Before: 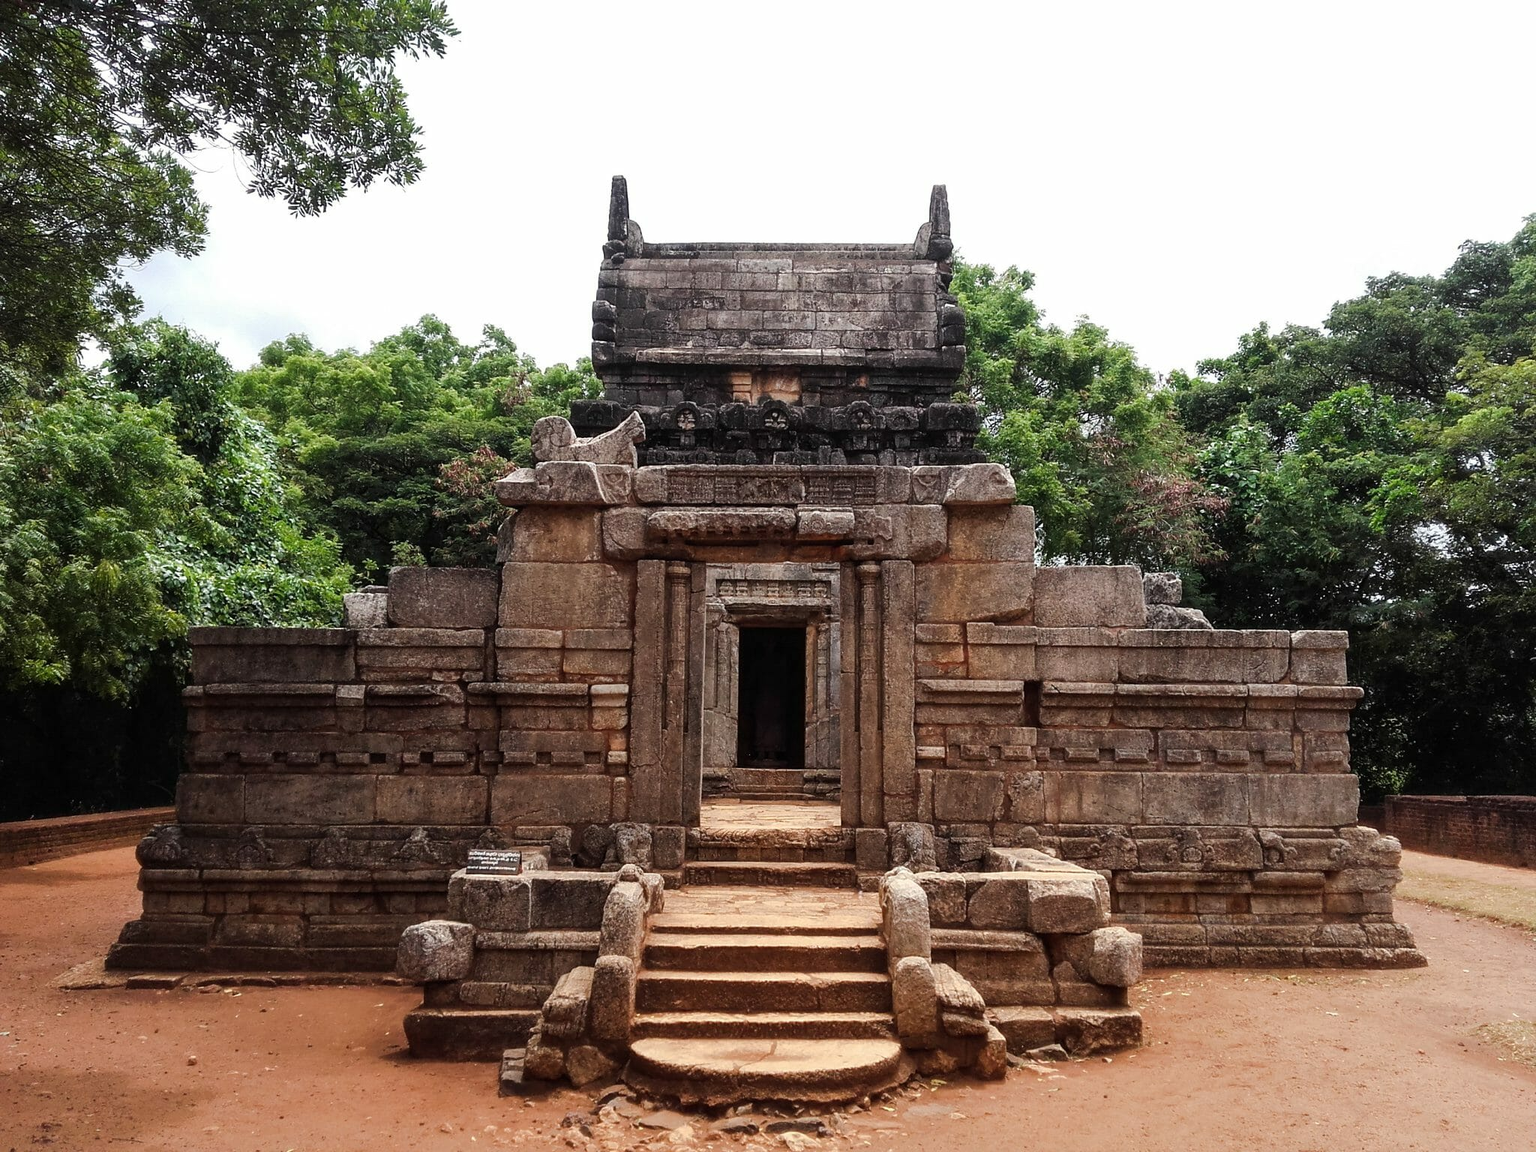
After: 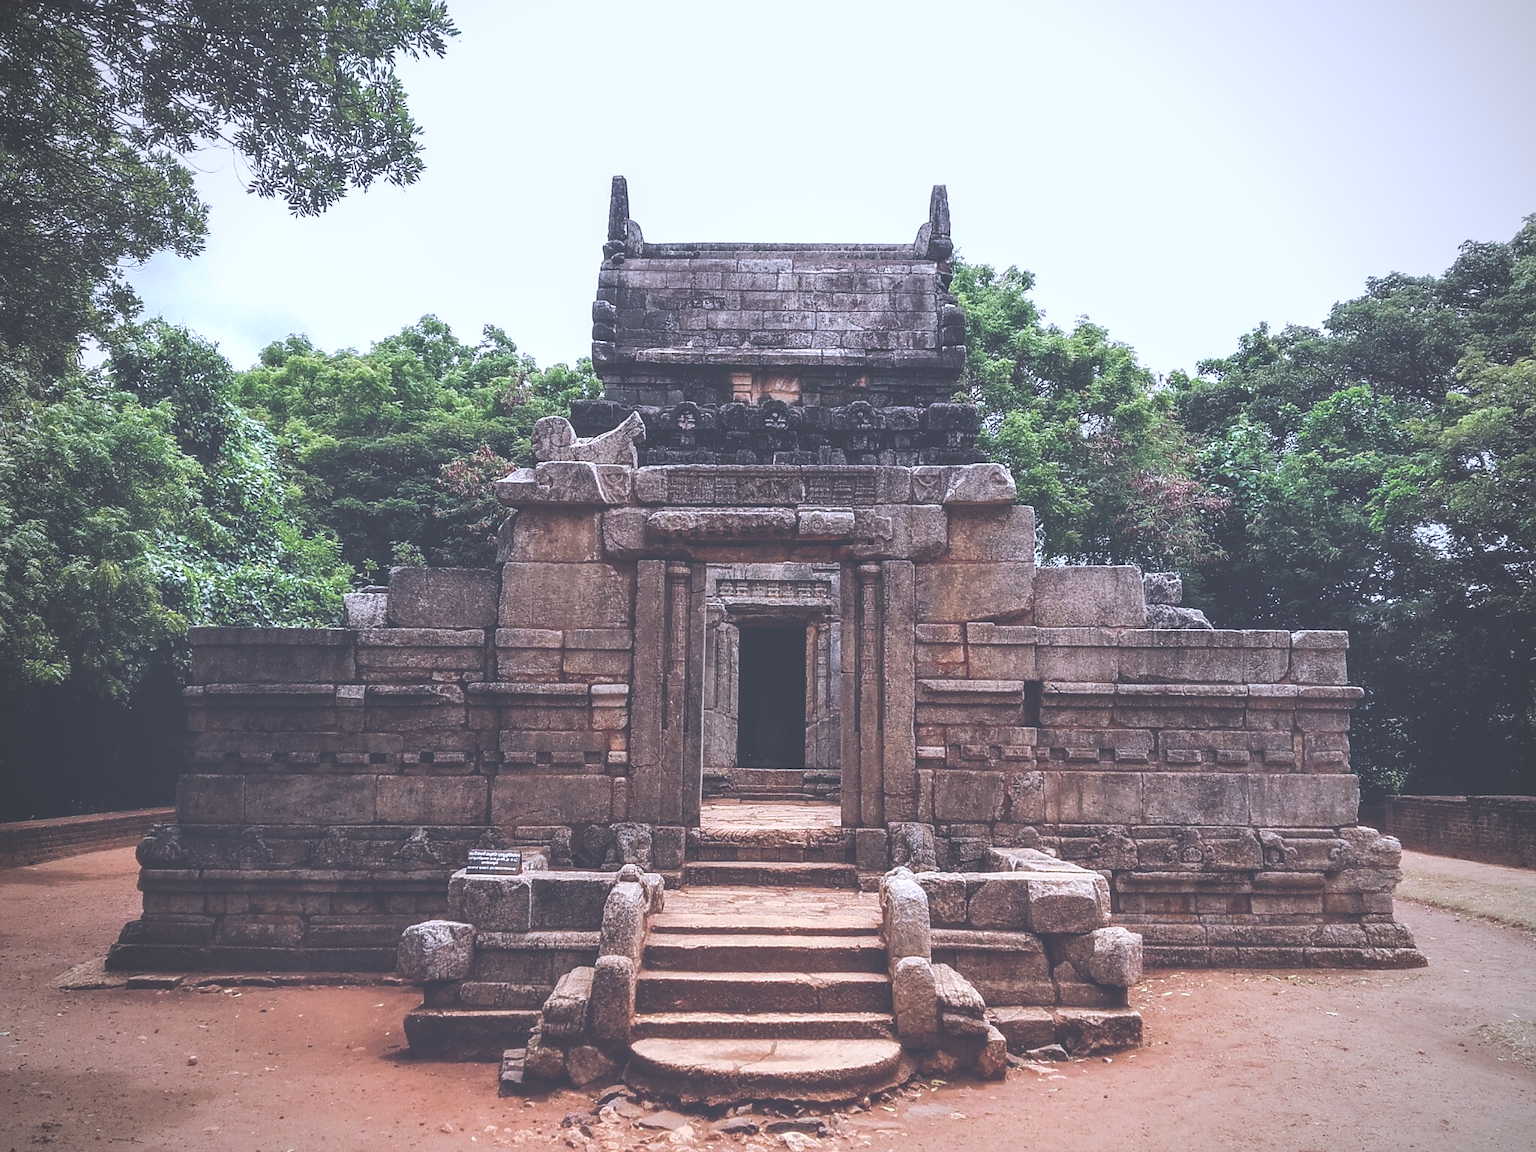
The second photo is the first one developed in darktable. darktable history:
local contrast: on, module defaults
contrast brightness saturation: contrast 0.097, brightness 0.036, saturation 0.091
sharpen: amount 0.204
exposure: black level correction -0.062, exposure -0.05 EV, compensate exposure bias true, compensate highlight preservation false
vignetting: on, module defaults
color calibration: gray › normalize channels true, illuminant custom, x 0.373, y 0.388, temperature 4247.32 K, gamut compression 0.015
